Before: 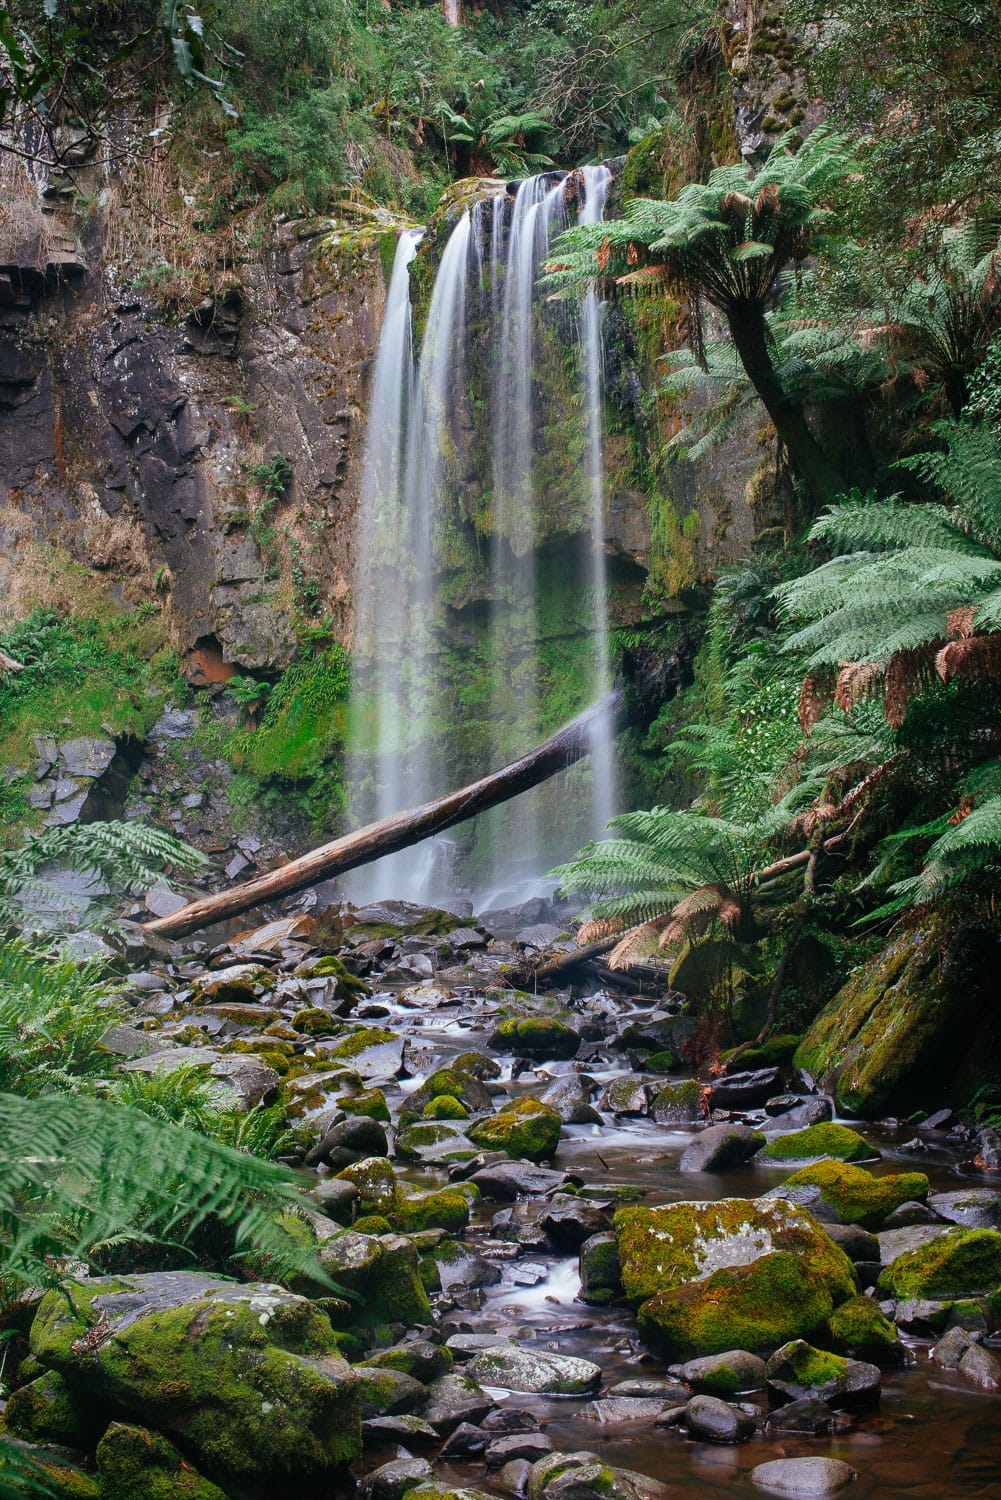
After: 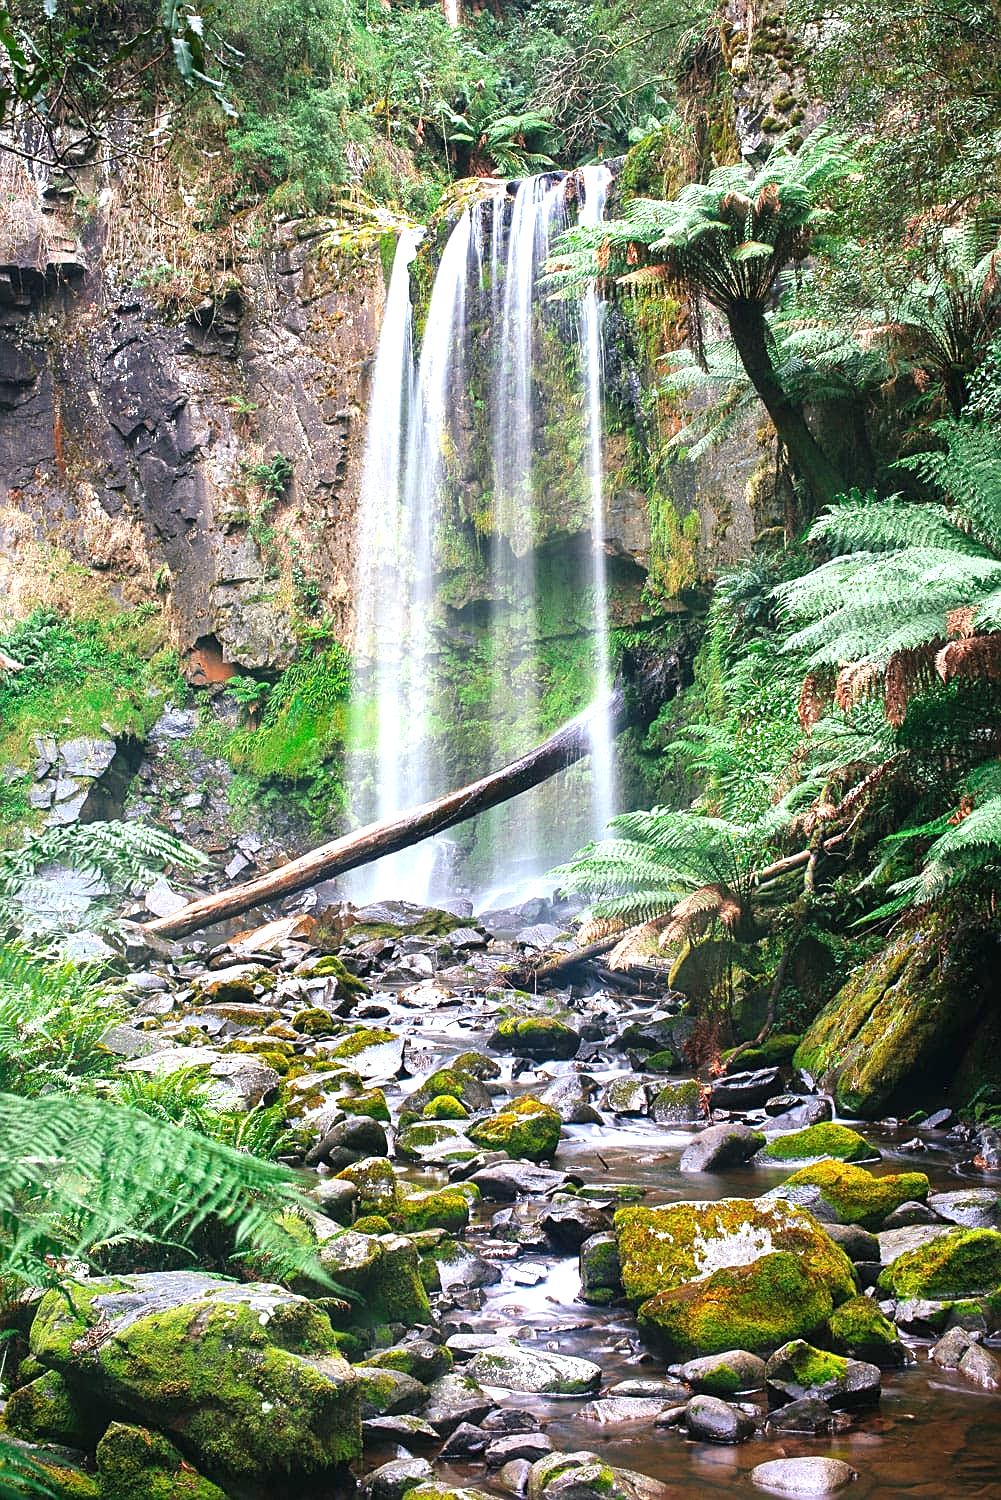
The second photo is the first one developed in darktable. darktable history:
exposure: black level correction 0, exposure 1.361 EV, compensate highlight preservation false
sharpen: on, module defaults
